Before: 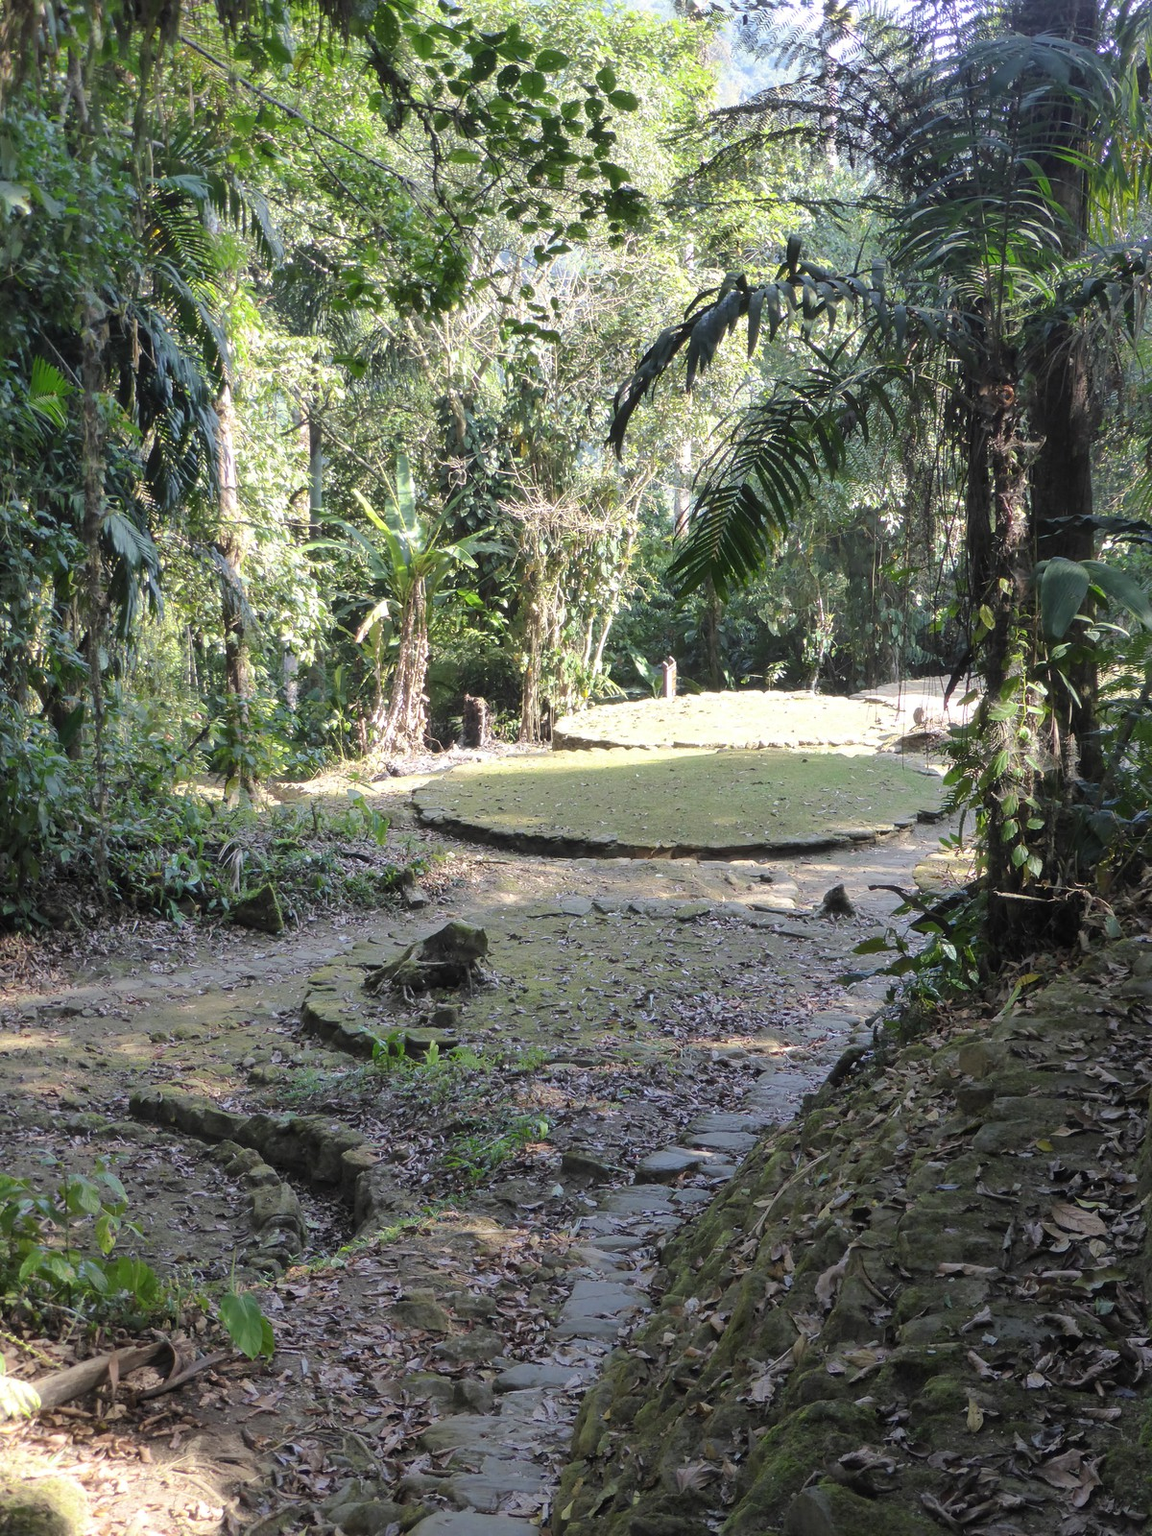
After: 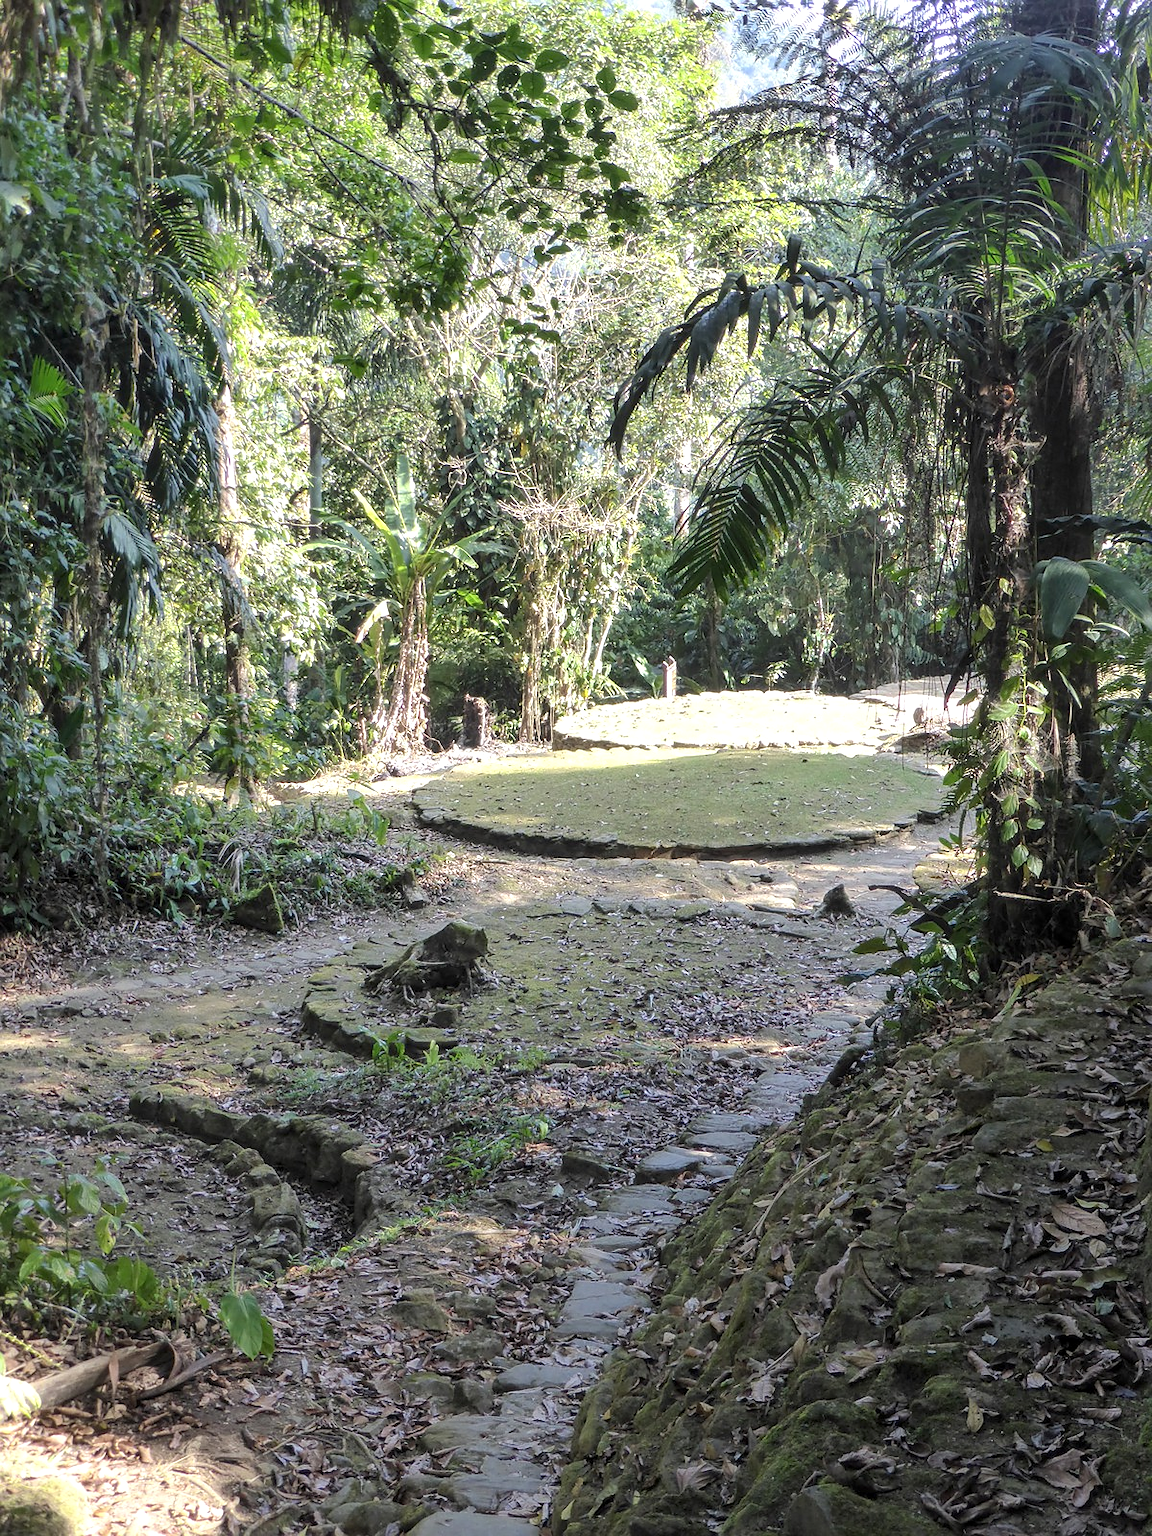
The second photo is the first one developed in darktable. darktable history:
local contrast: on, module defaults
exposure: exposure 0.161 EV, compensate highlight preservation false
sharpen: radius 1, threshold 1
